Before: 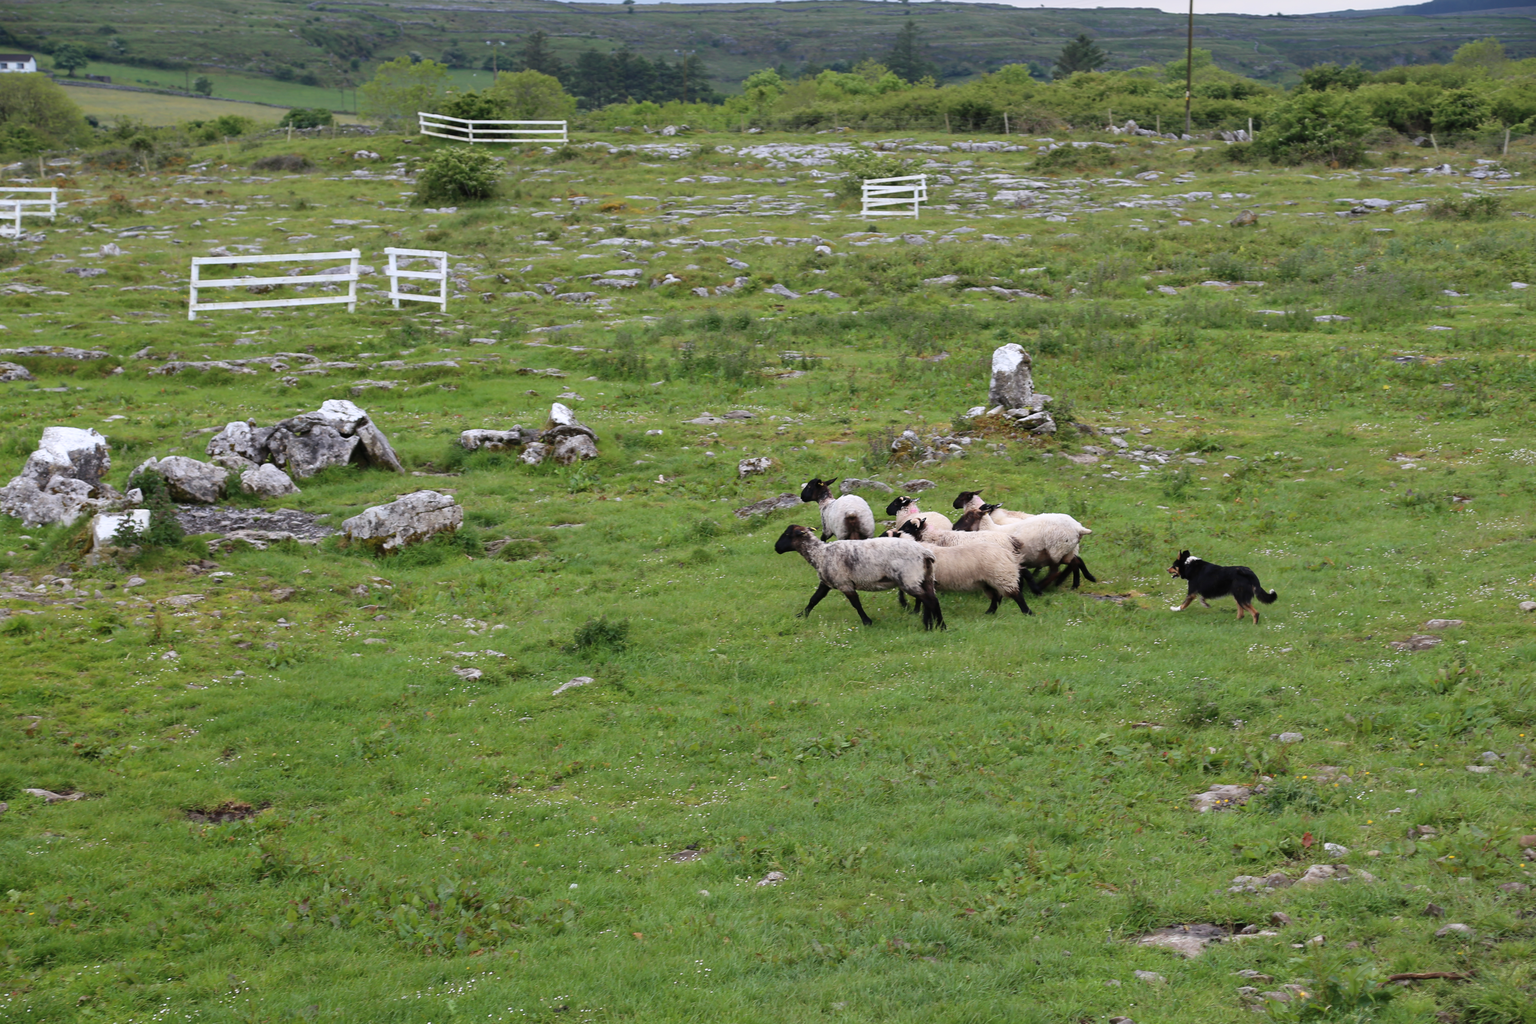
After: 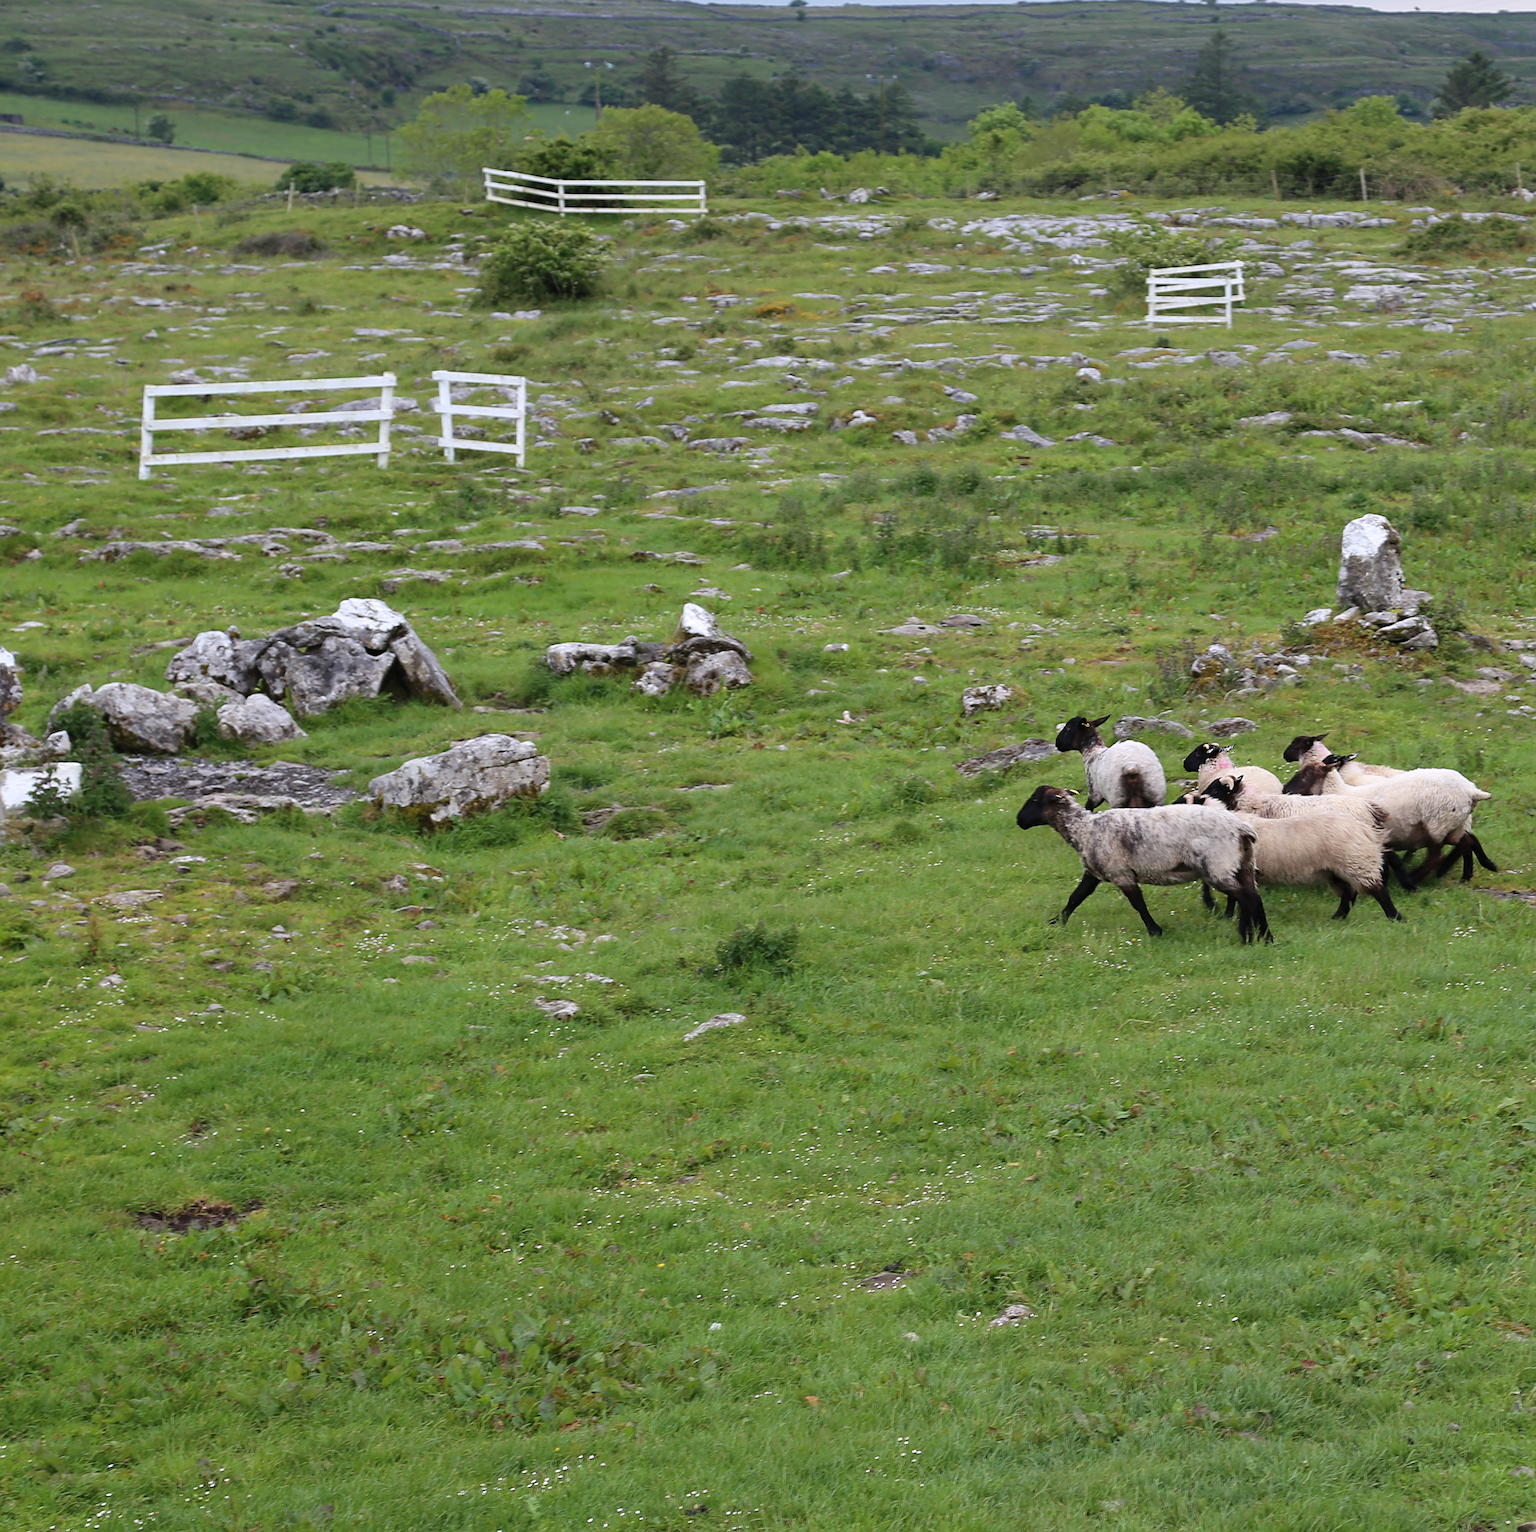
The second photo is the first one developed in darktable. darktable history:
crop and rotate: left 6.244%, right 26.929%
sharpen: on, module defaults
